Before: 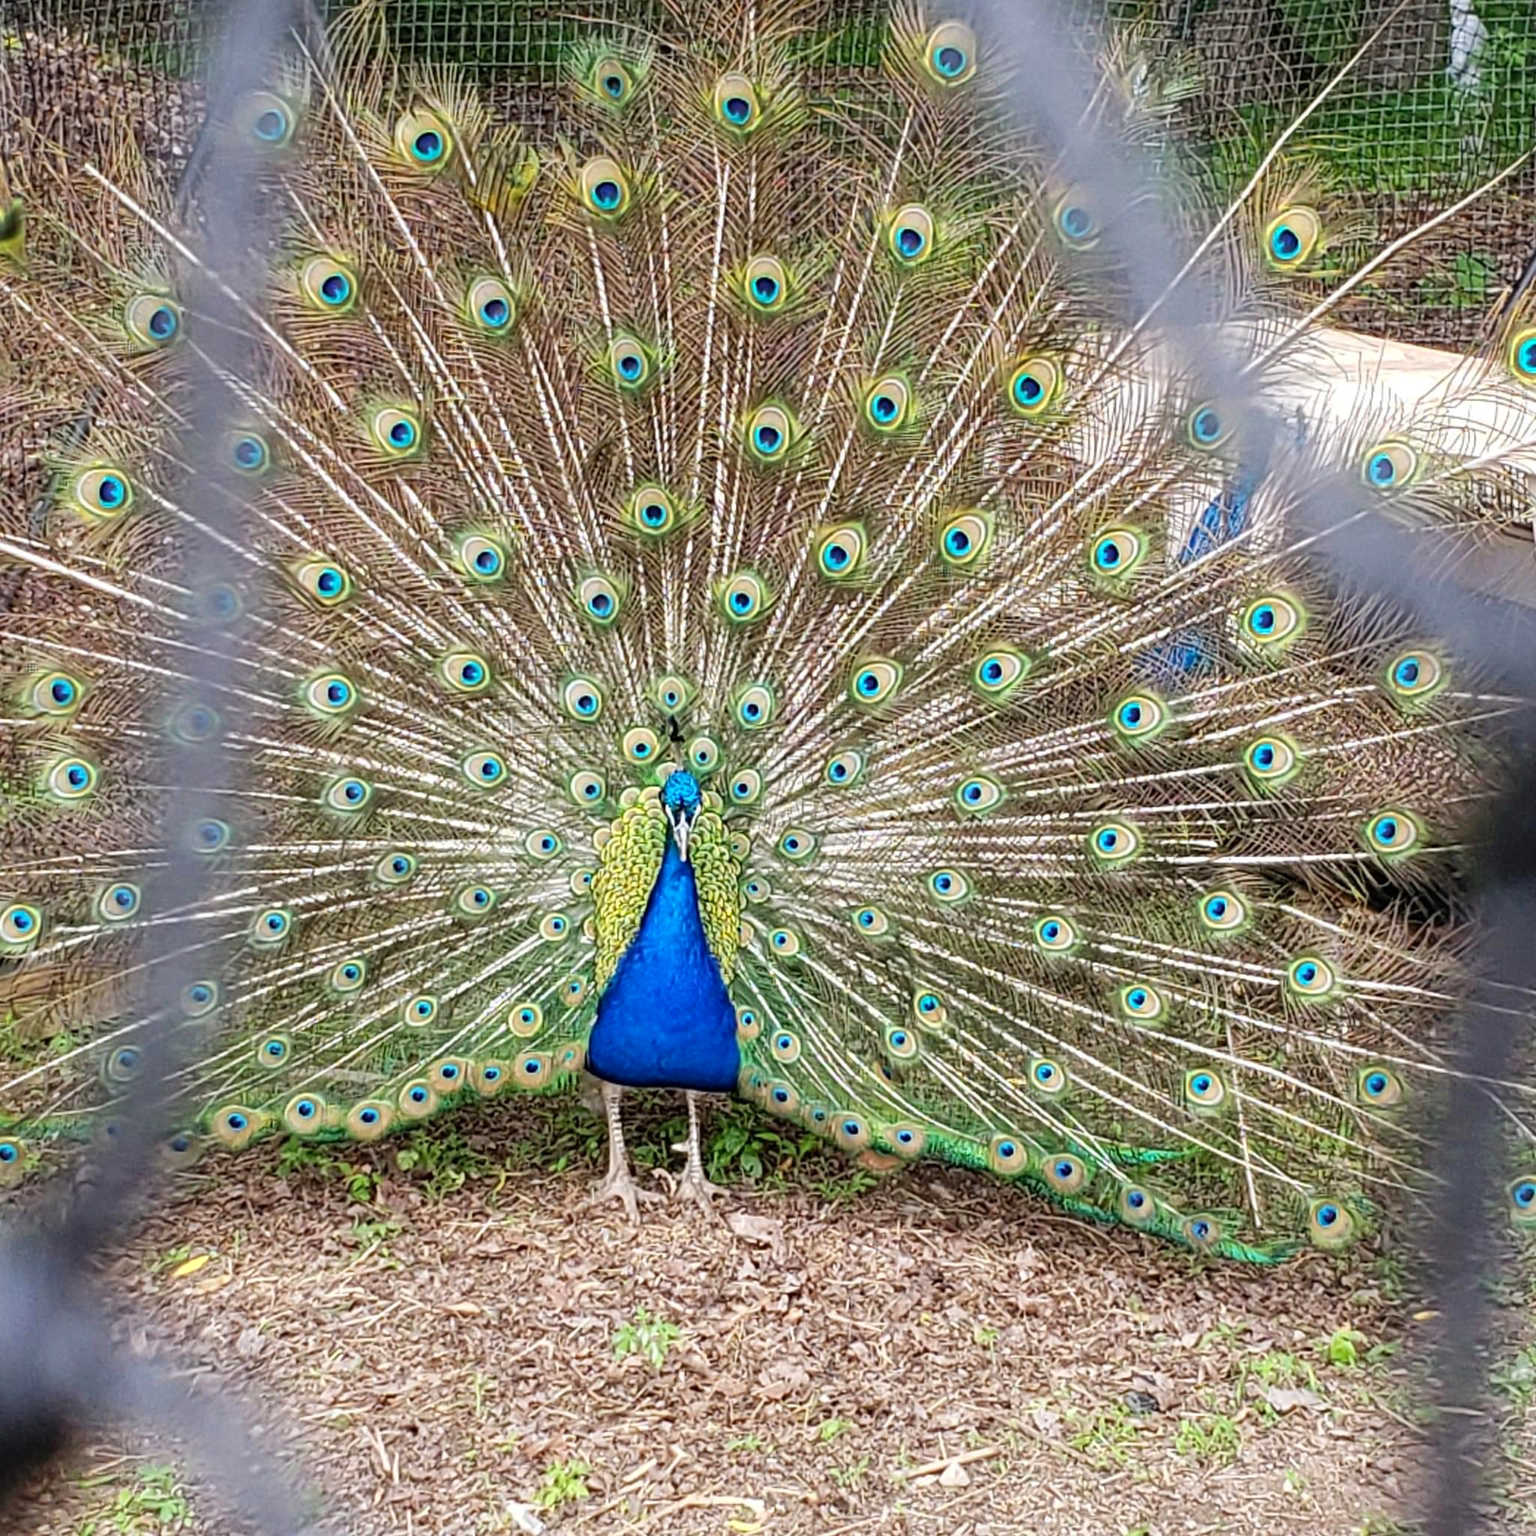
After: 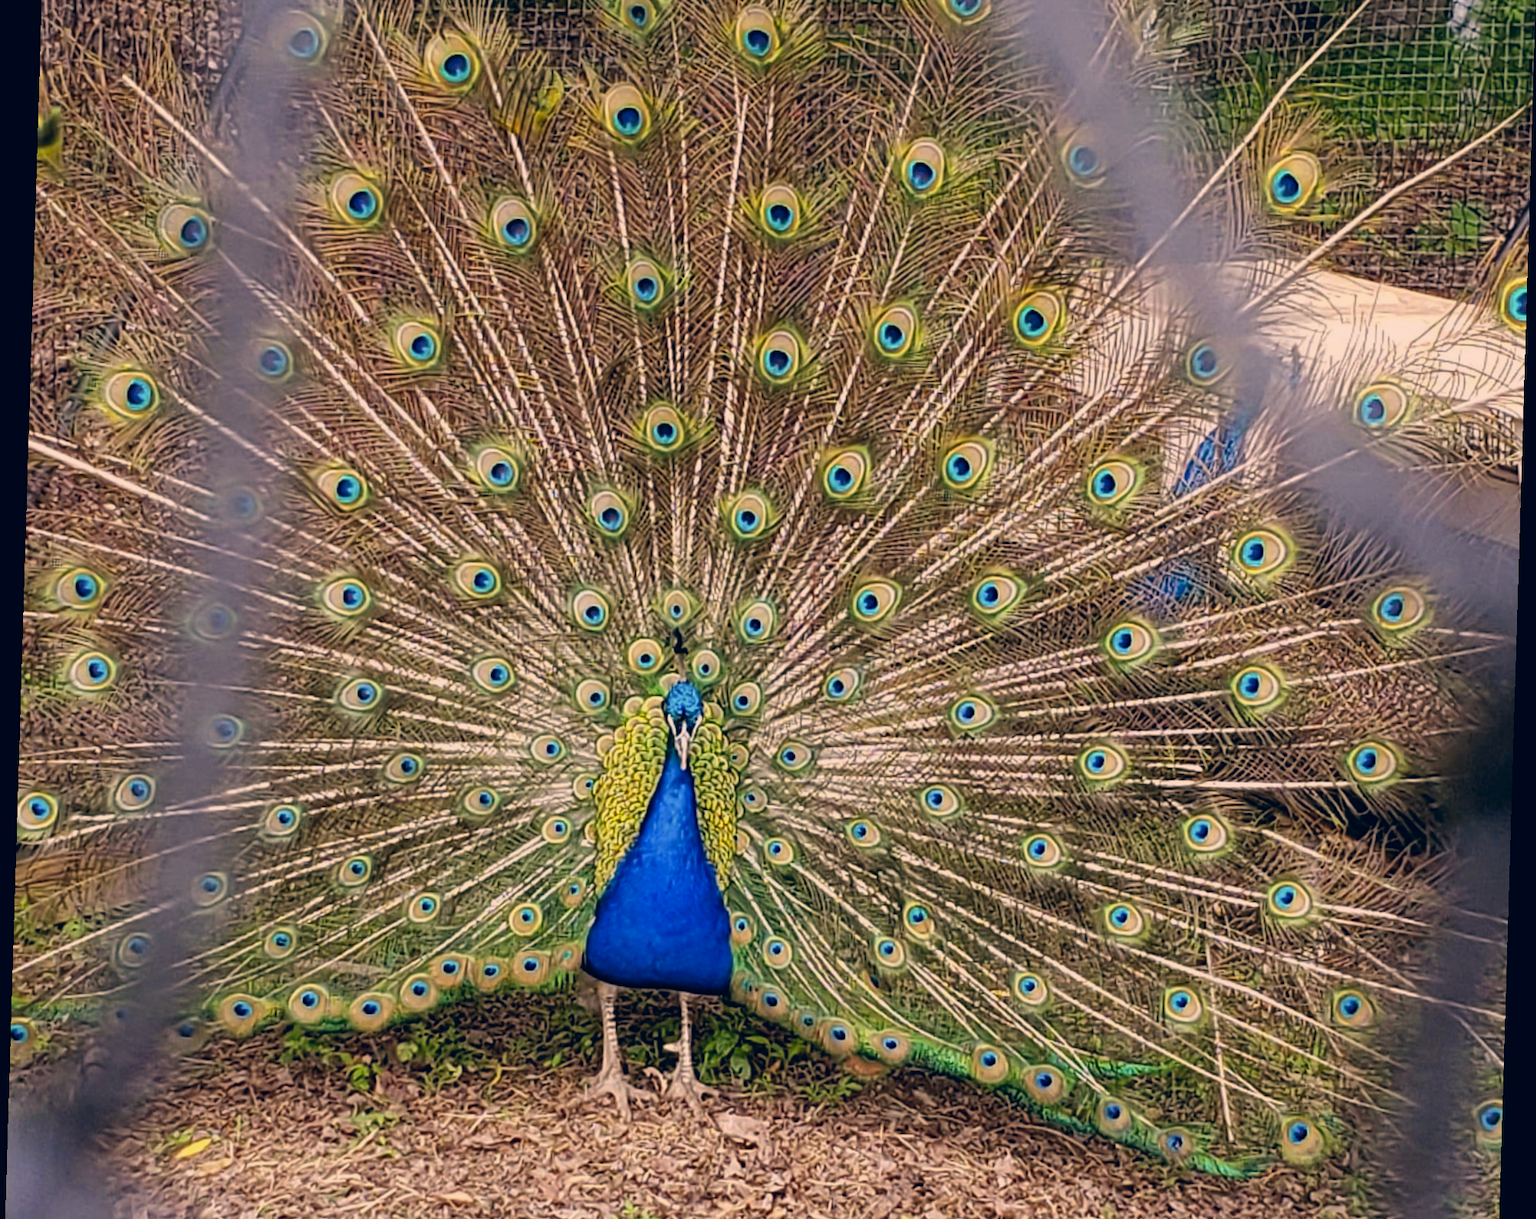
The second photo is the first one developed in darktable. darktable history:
rgb levels: mode RGB, independent channels, levels [[0, 0.5, 1], [0, 0.521, 1], [0, 0.536, 1]]
rotate and perspective: rotation 1.72°, automatic cropping off
exposure: exposure -0.36 EV, compensate highlight preservation false
color correction: highlights a* 10.32, highlights b* 14.66, shadows a* -9.59, shadows b* -15.02
crop and rotate: top 5.667%, bottom 14.937%
